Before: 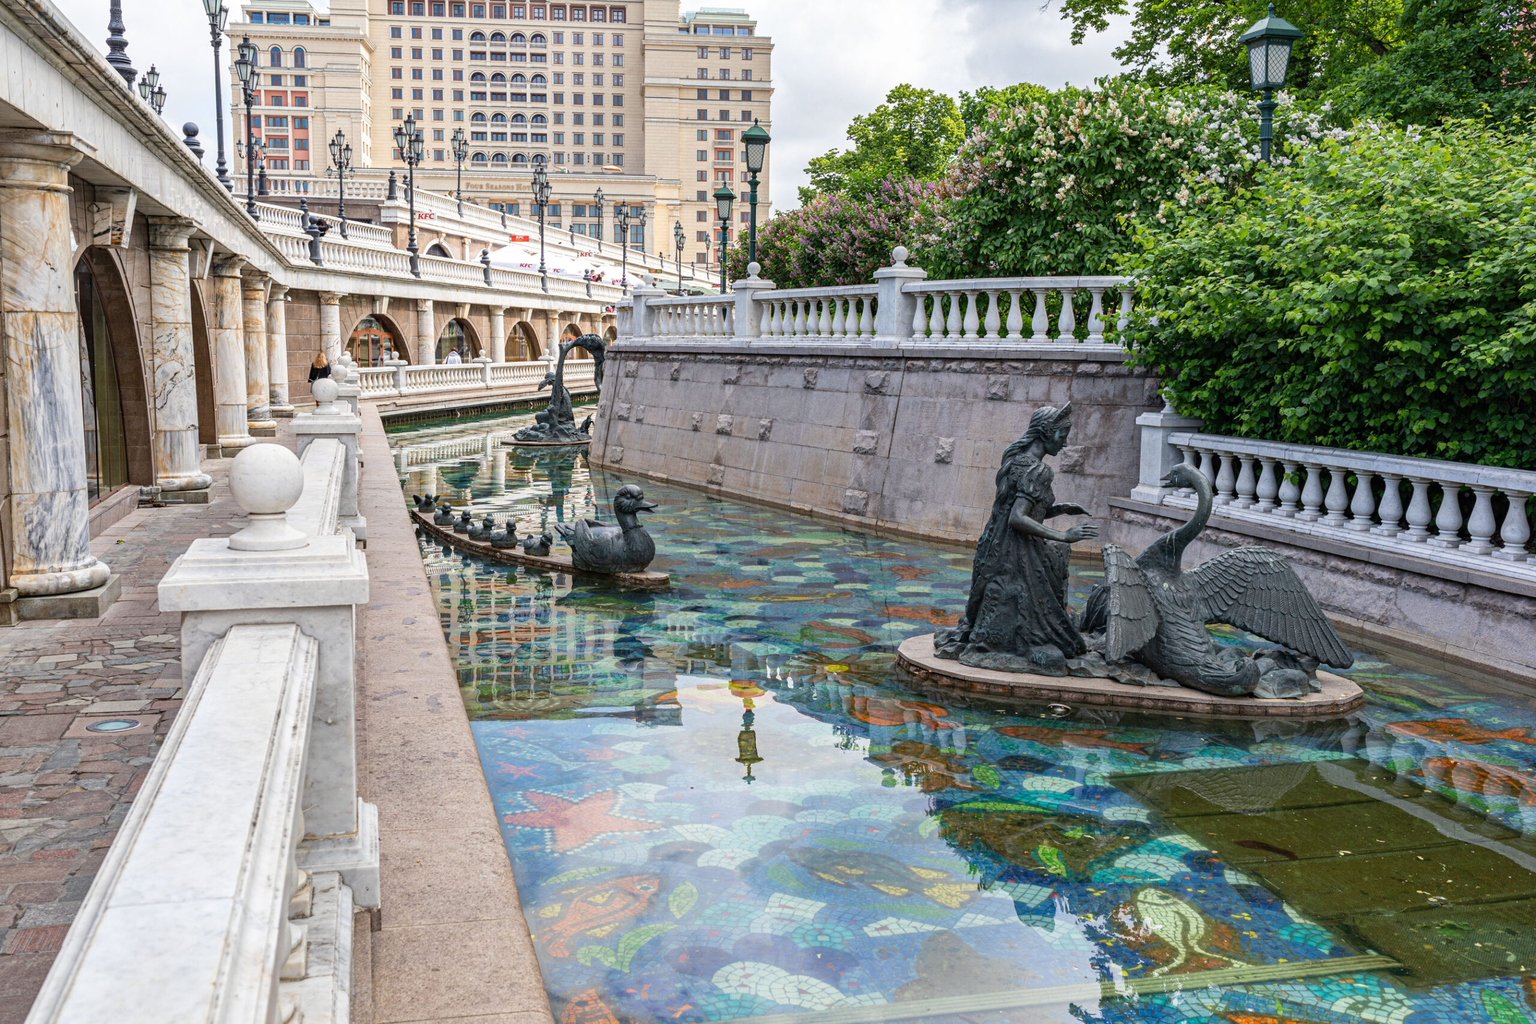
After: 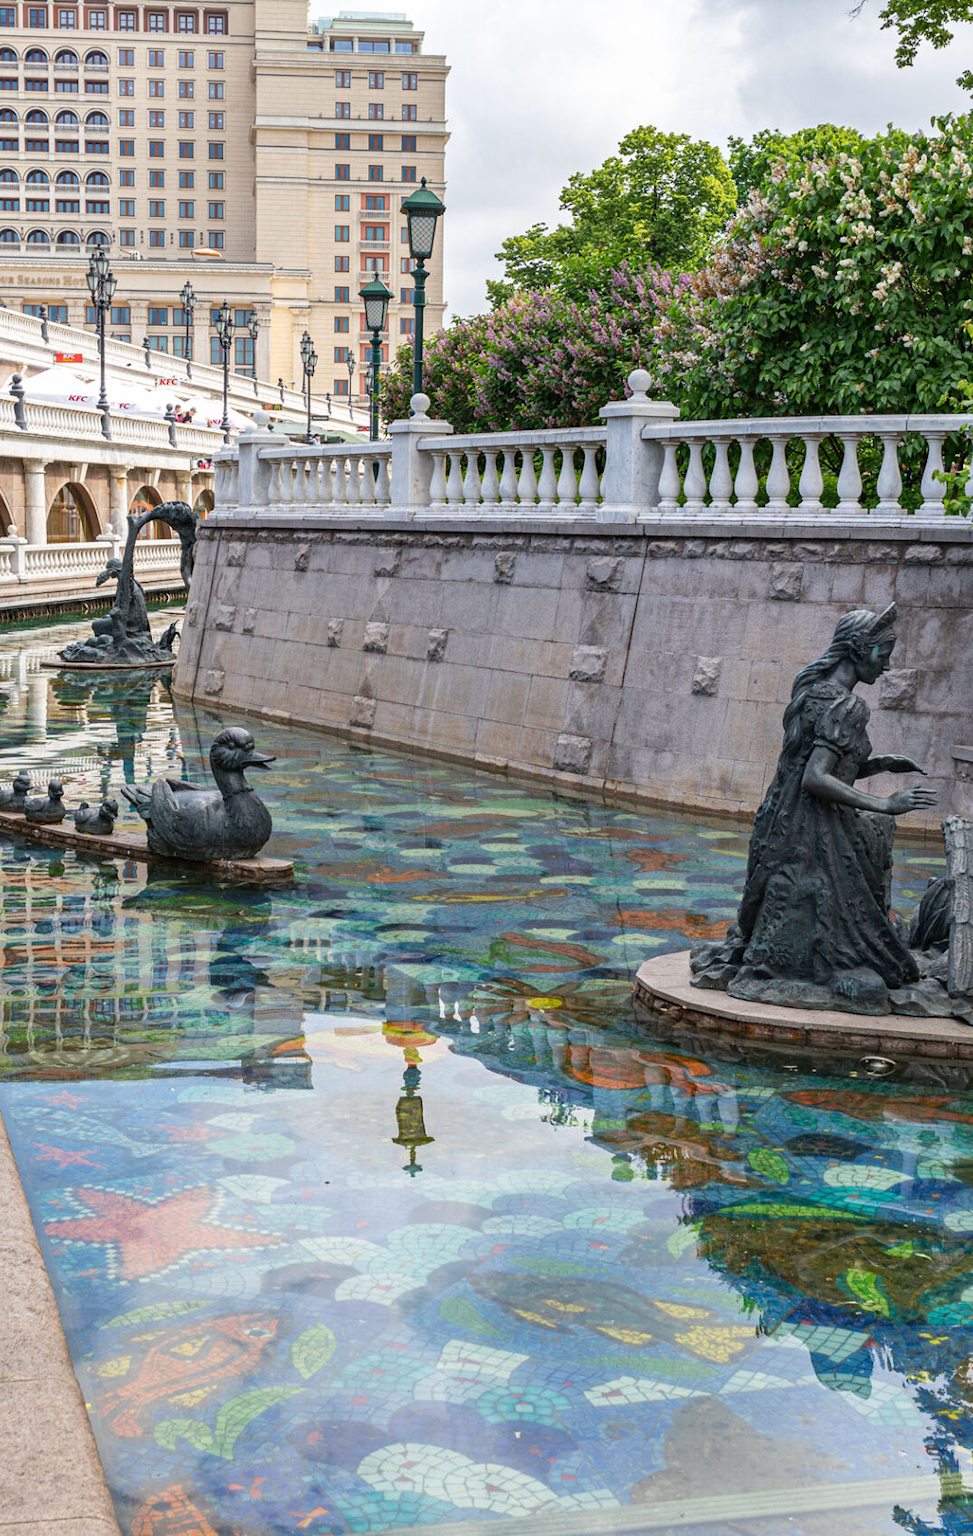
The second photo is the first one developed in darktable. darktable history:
crop: left 30.87%, right 26.89%
